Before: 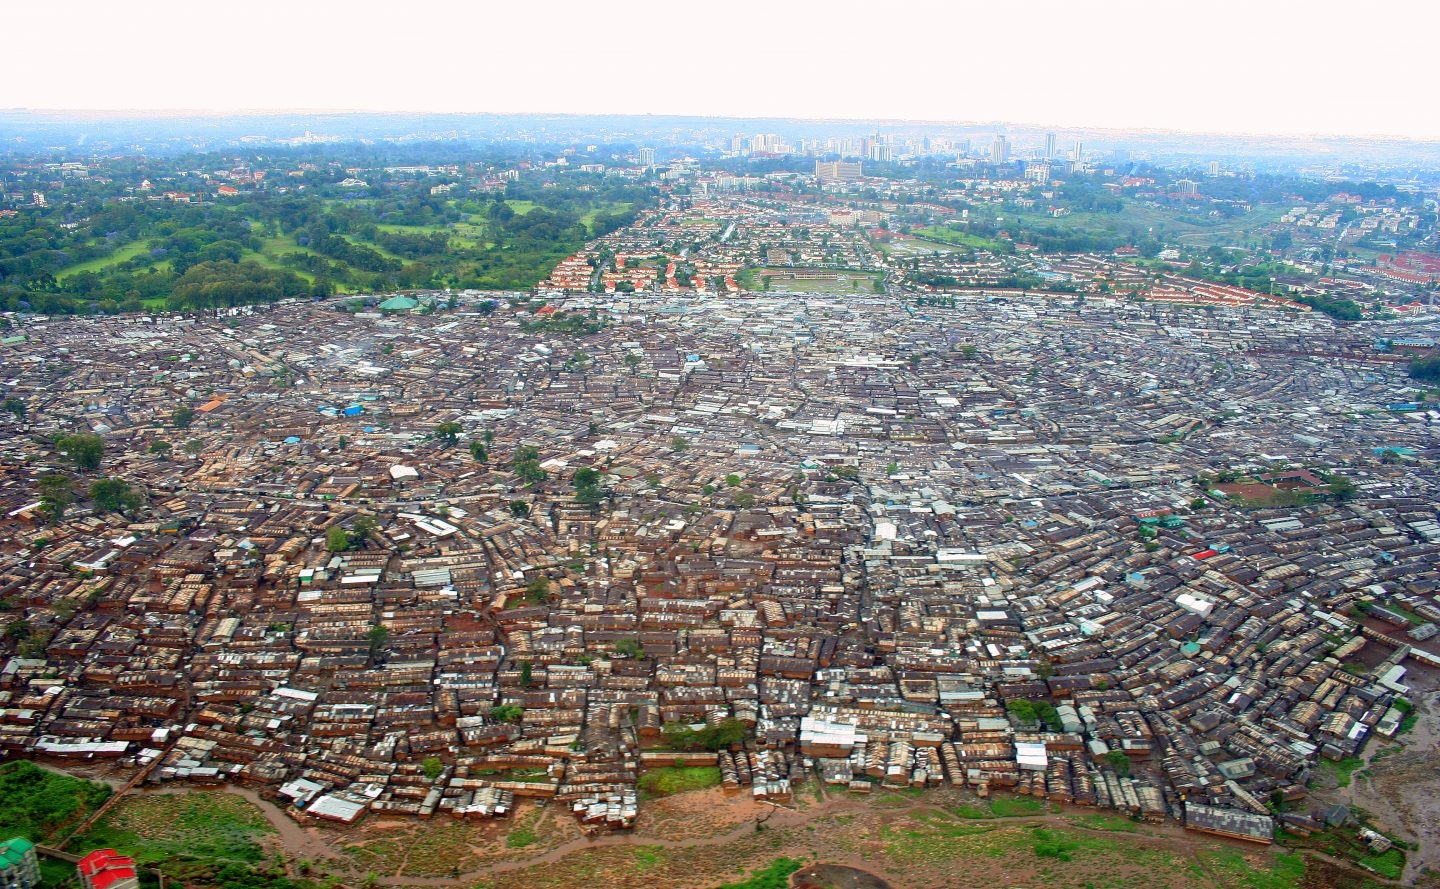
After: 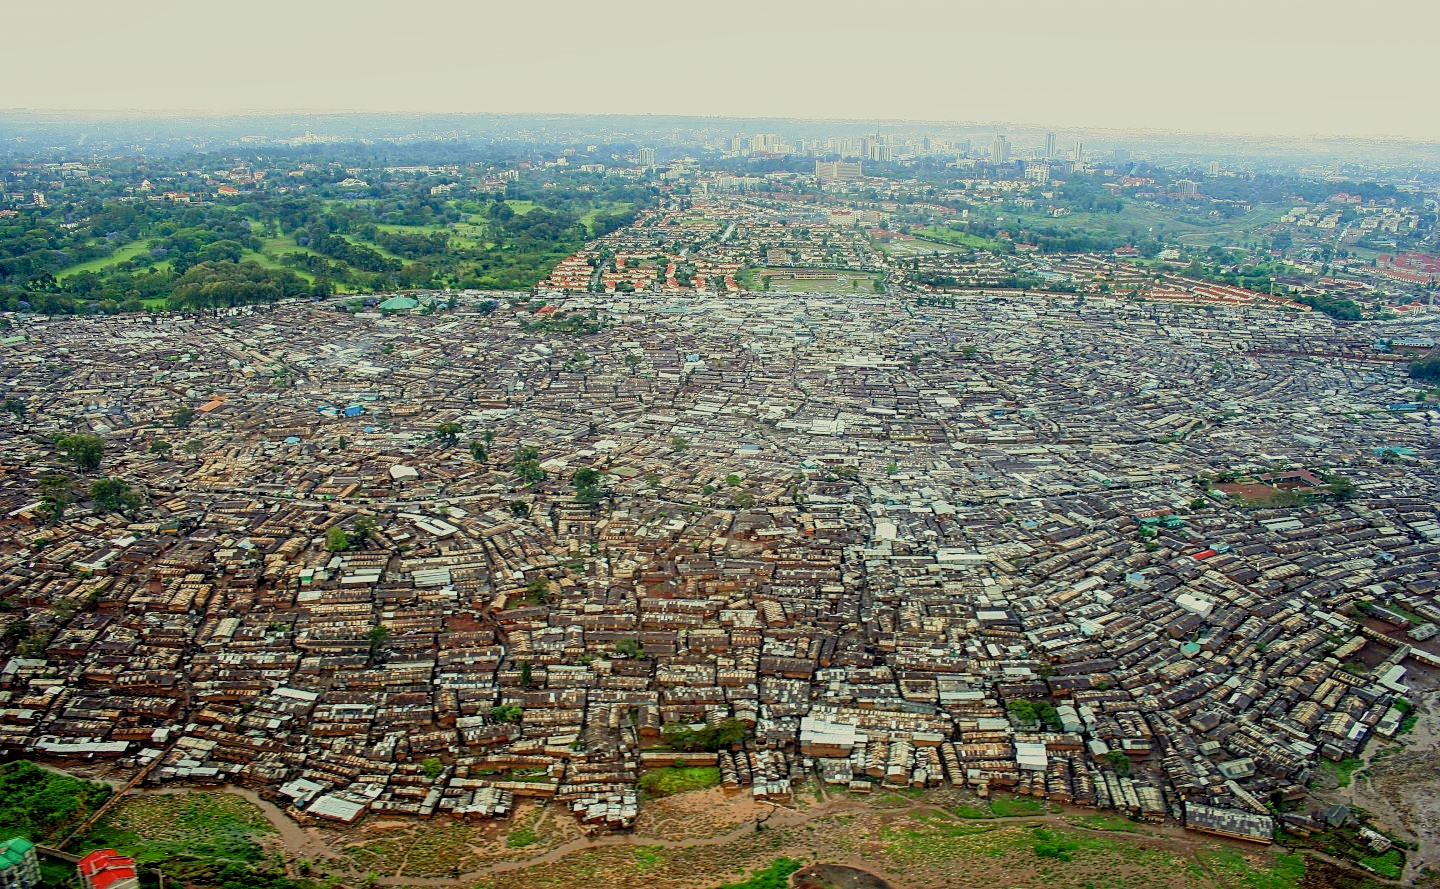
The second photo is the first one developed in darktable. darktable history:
filmic rgb: black relative exposure -7.65 EV, white relative exposure 4.56 EV, hardness 3.61
tone curve: curves: ch0 [(0, 0) (0.003, 0.003) (0.011, 0.011) (0.025, 0.024) (0.044, 0.043) (0.069, 0.067) (0.1, 0.096) (0.136, 0.131) (0.177, 0.171) (0.224, 0.217) (0.277, 0.268) (0.335, 0.324) (0.399, 0.386) (0.468, 0.453) (0.543, 0.547) (0.623, 0.626) (0.709, 0.712) (0.801, 0.802) (0.898, 0.898) (1, 1)], color space Lab, independent channels, preserve colors none
local contrast: on, module defaults
sharpen: on, module defaults
color correction: highlights a* -5.84, highlights b* 11.3
